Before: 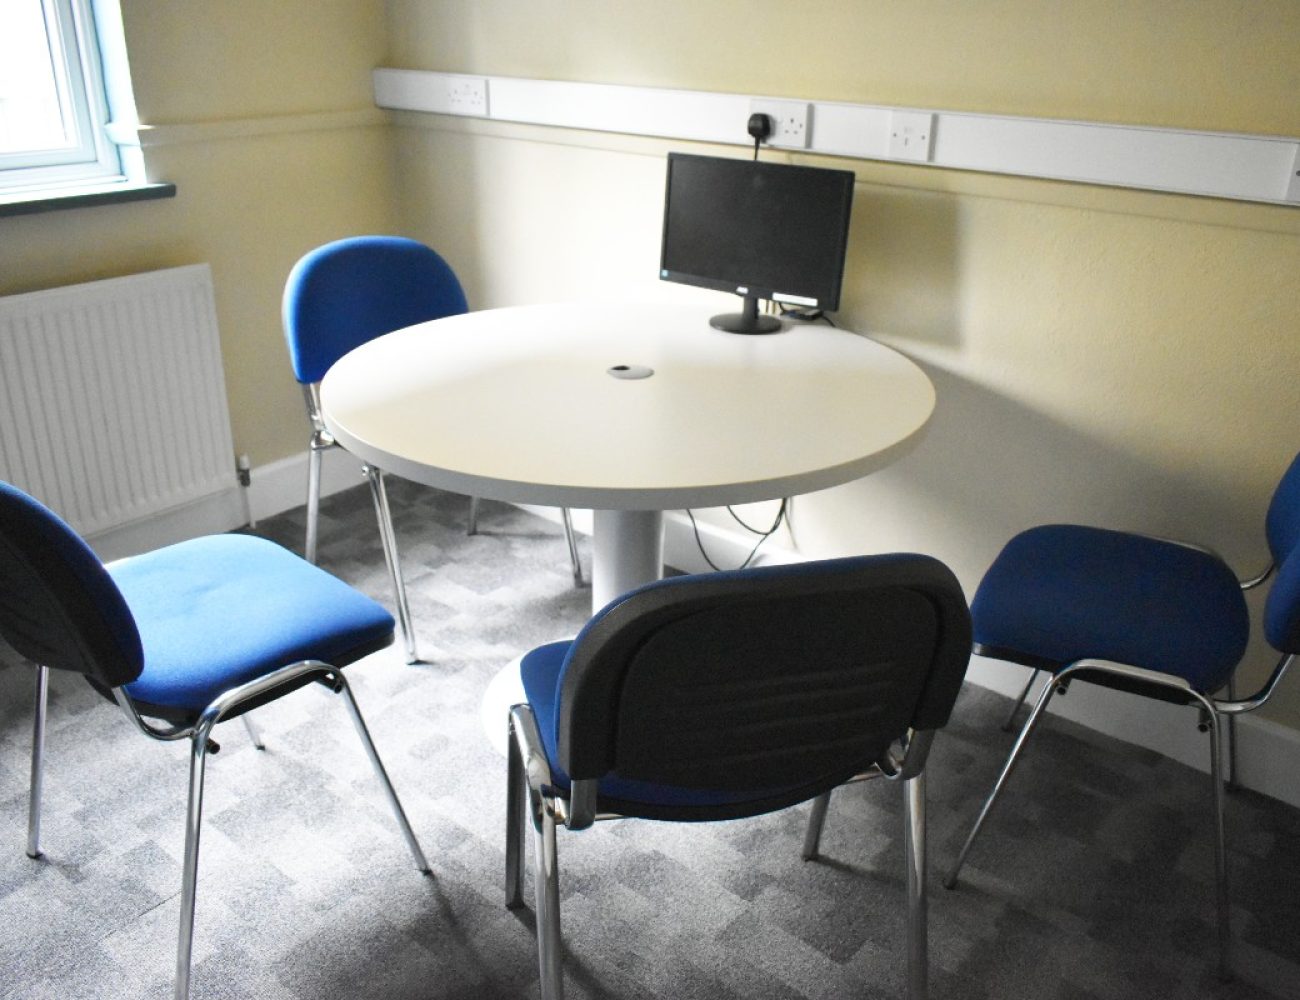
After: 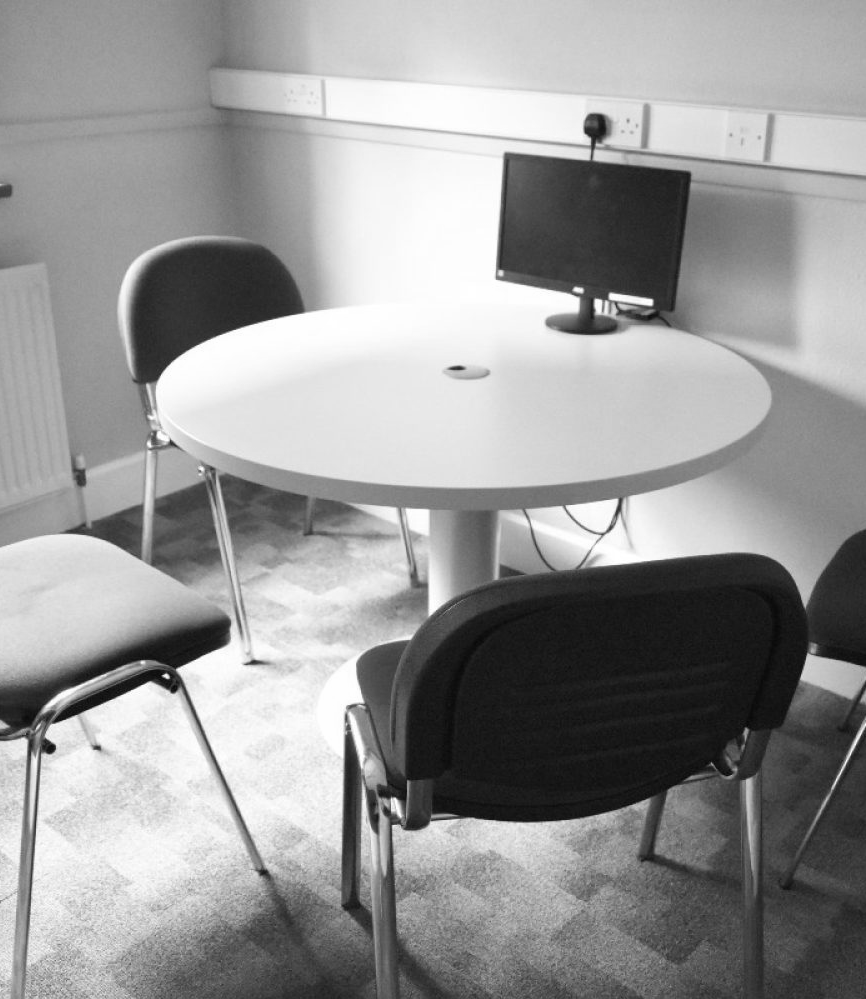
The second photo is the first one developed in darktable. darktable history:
crop and rotate: left 12.673%, right 20.66%
monochrome: on, module defaults
white balance: red 0.988, blue 1.017
